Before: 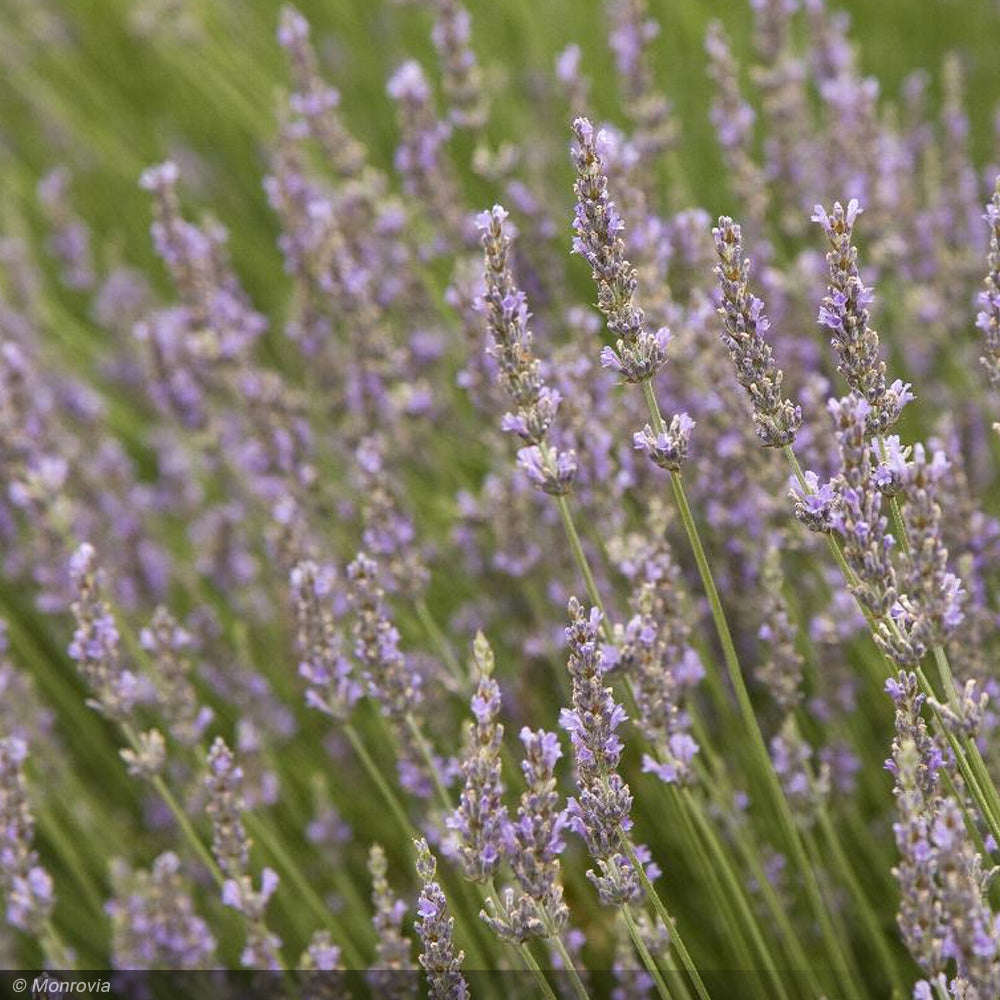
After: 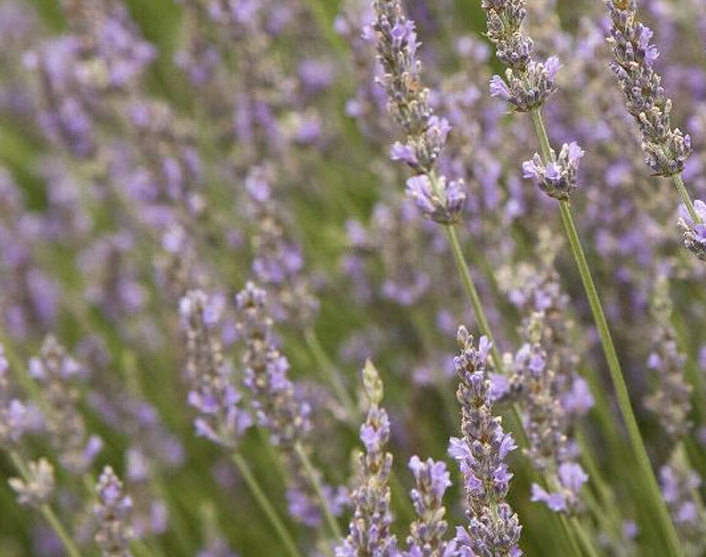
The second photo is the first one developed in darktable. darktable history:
crop: left 11.1%, top 27.115%, right 18.274%, bottom 17.089%
